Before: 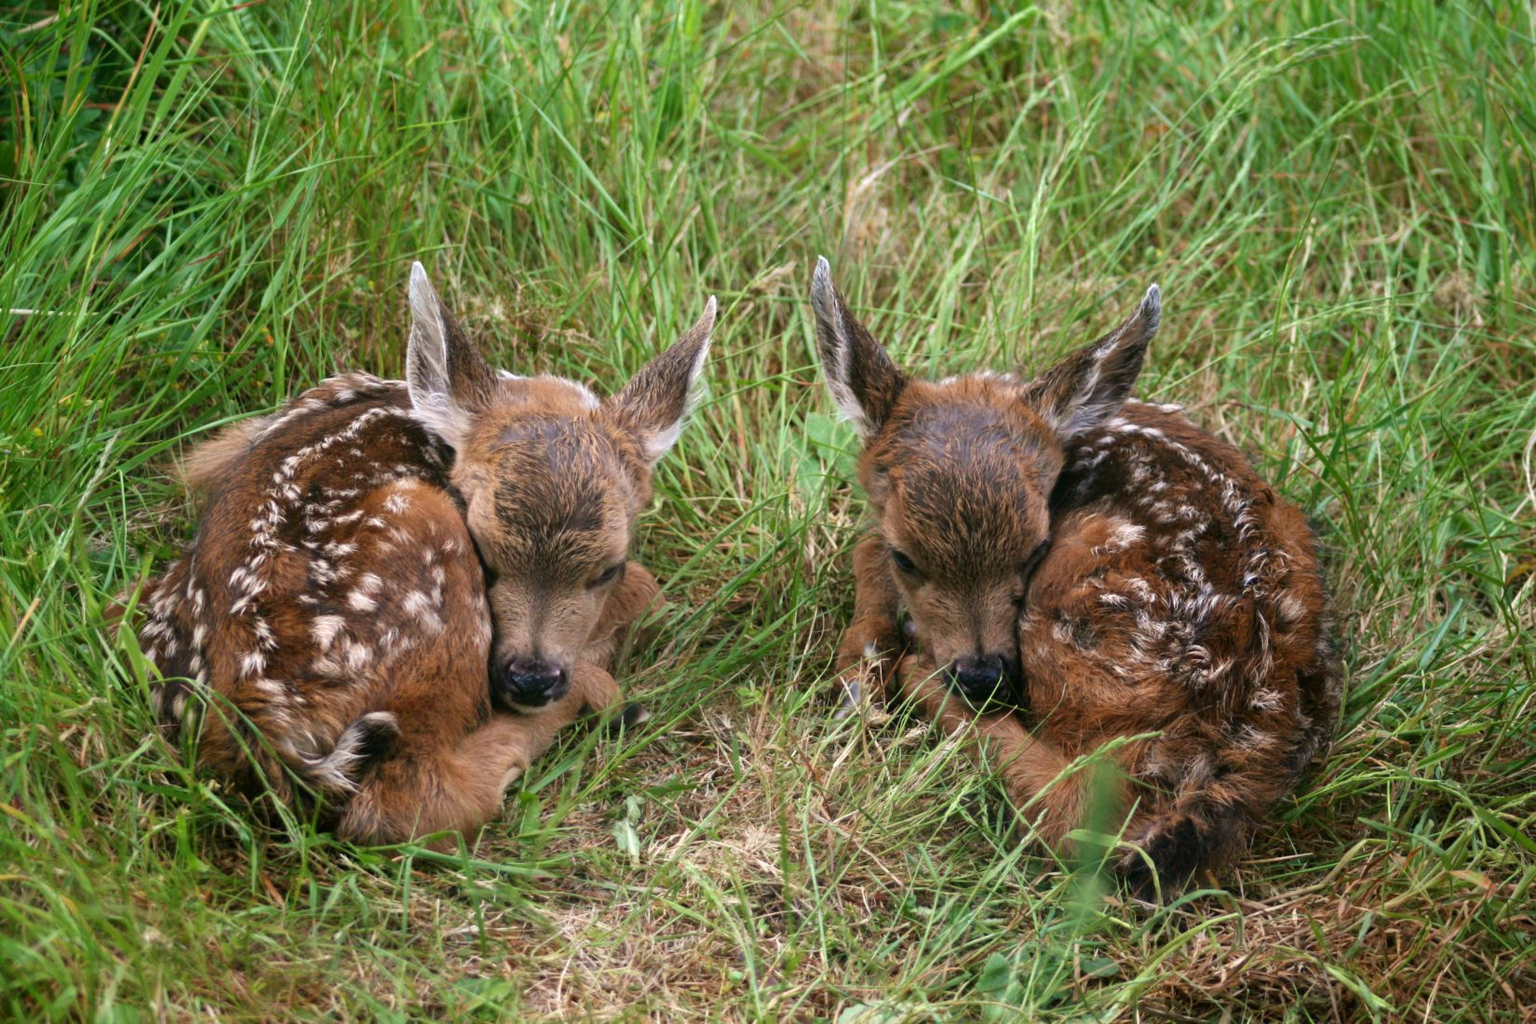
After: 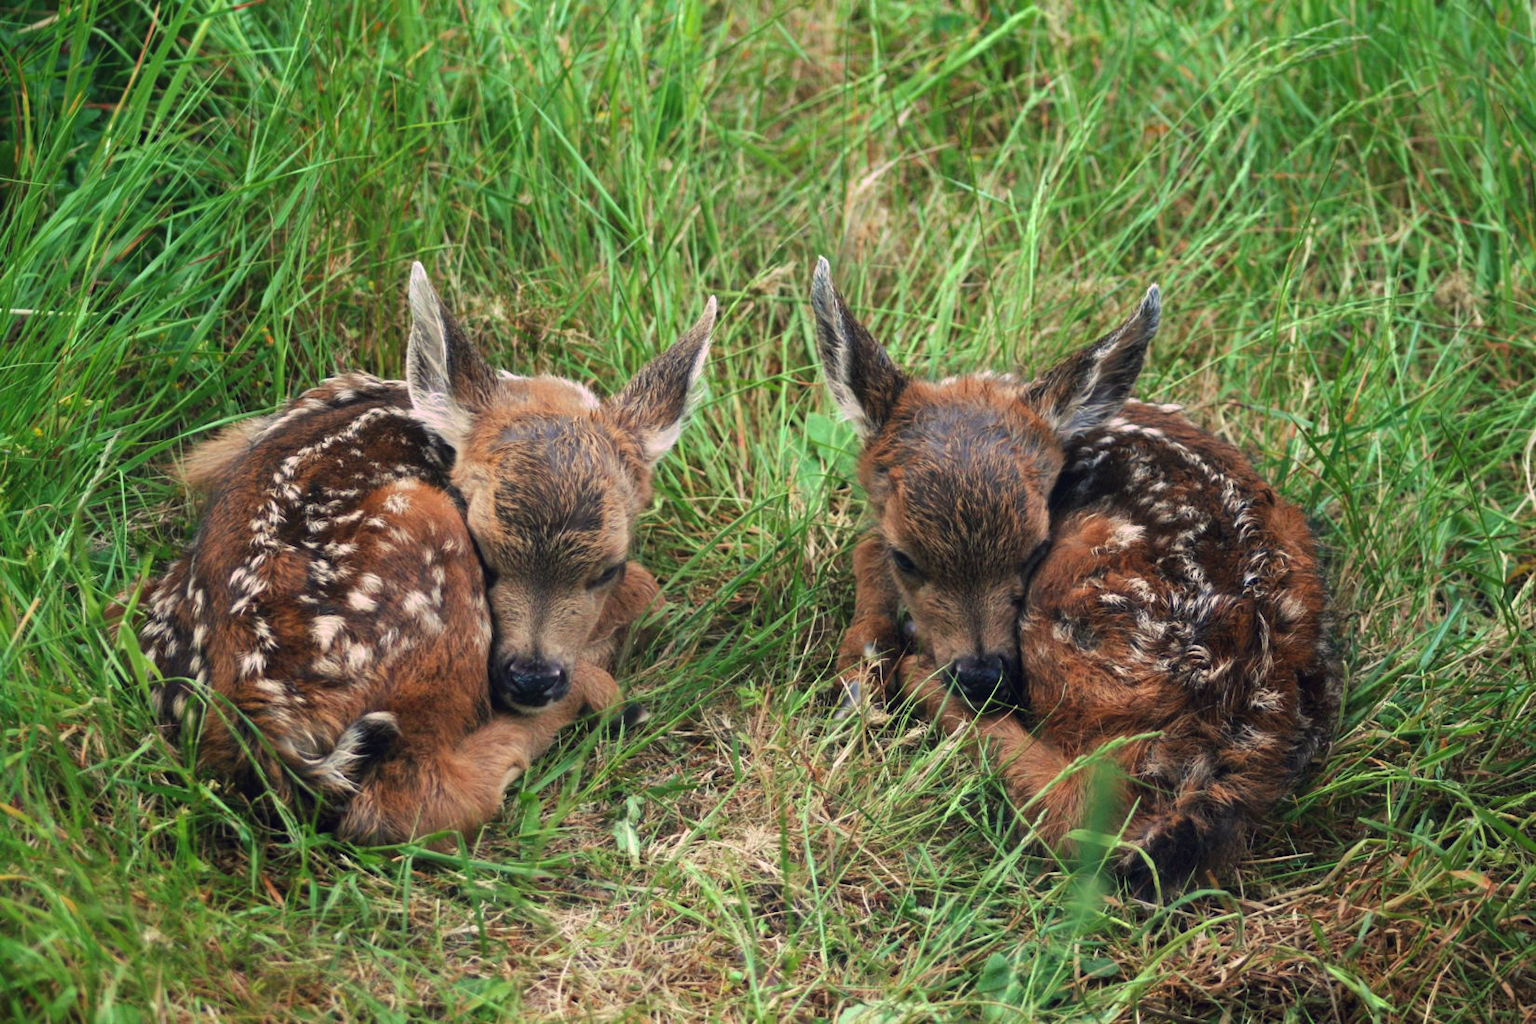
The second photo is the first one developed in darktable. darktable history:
tone curve: curves: ch0 [(0, 0) (0.003, 0.014) (0.011, 0.019) (0.025, 0.029) (0.044, 0.047) (0.069, 0.071) (0.1, 0.101) (0.136, 0.131) (0.177, 0.166) (0.224, 0.212) (0.277, 0.263) (0.335, 0.32) (0.399, 0.387) (0.468, 0.459) (0.543, 0.541) (0.623, 0.626) (0.709, 0.717) (0.801, 0.813) (0.898, 0.909) (1, 1)], preserve colors none
color look up table: target L [99.3, 97.57, 87.43, 87.37, 77.89, 72.48, 73.7, 56.98, 47.12, 10.75, 201.48, 87.12, 83.55, 80.06, 78.56, 68.86, 67.93, 68.64, 58.63, 48.96, 49.22, 41.65, 30.73, 30.12, 15.3, 95.98, 80.08, 68.48, 66.4, 61.97, 56.46, 57.4, 54.98, 50.45, 43.51, 47.54, 36.39, 35.65, 36.6, 32.42, 13.54, 1.608, 96.79, 88.54, 72.41, 69.59, 66.25, 46.19, 29.06], target a [-33.45, -43.03, -72.69, -68.1, -28.44, -24.8, -65.02, -48.41, -19.44, -10.79, 0, 1.55, 7.251, 17.54, 5.428, 43.05, 38.35, 19.14, 3.306, 53.62, 69.84, 63.68, 29.69, 3.442, 36.5, 18.07, 17.98, 25.23, 56.86, -3.195, 78.59, 79.04, 41.8, 0.939, 6.472, 69.97, 51.66, 31.37, 62.83, 33.99, 31.49, 9.013, -41.7, -56.39, -20.64, -40.58, -23.41, -27.04, -1.715], target b [95.02, 38.92, 78.08, 29.07, 59.59, 25.38, 63.71, 33.27, 38.46, 0.582, -0.001, 31.02, 8.893, 12.21, 67.84, 21.77, 64.65, 35.78, 4.503, 36.95, 61.09, 4.288, 36.94, 7.899, 8.988, 3.17, -12.21, -35.08, -33.79, -46.42, -17.84, -48.95, -0.985, -18.4, -48.28, -23.81, -86.33, -77.48, -51.66, -18.96, -42.88, -12.9, 6.267, -3.564, -9.769, -7.686, -35.32, -7.695, -35.12], num patches 49
